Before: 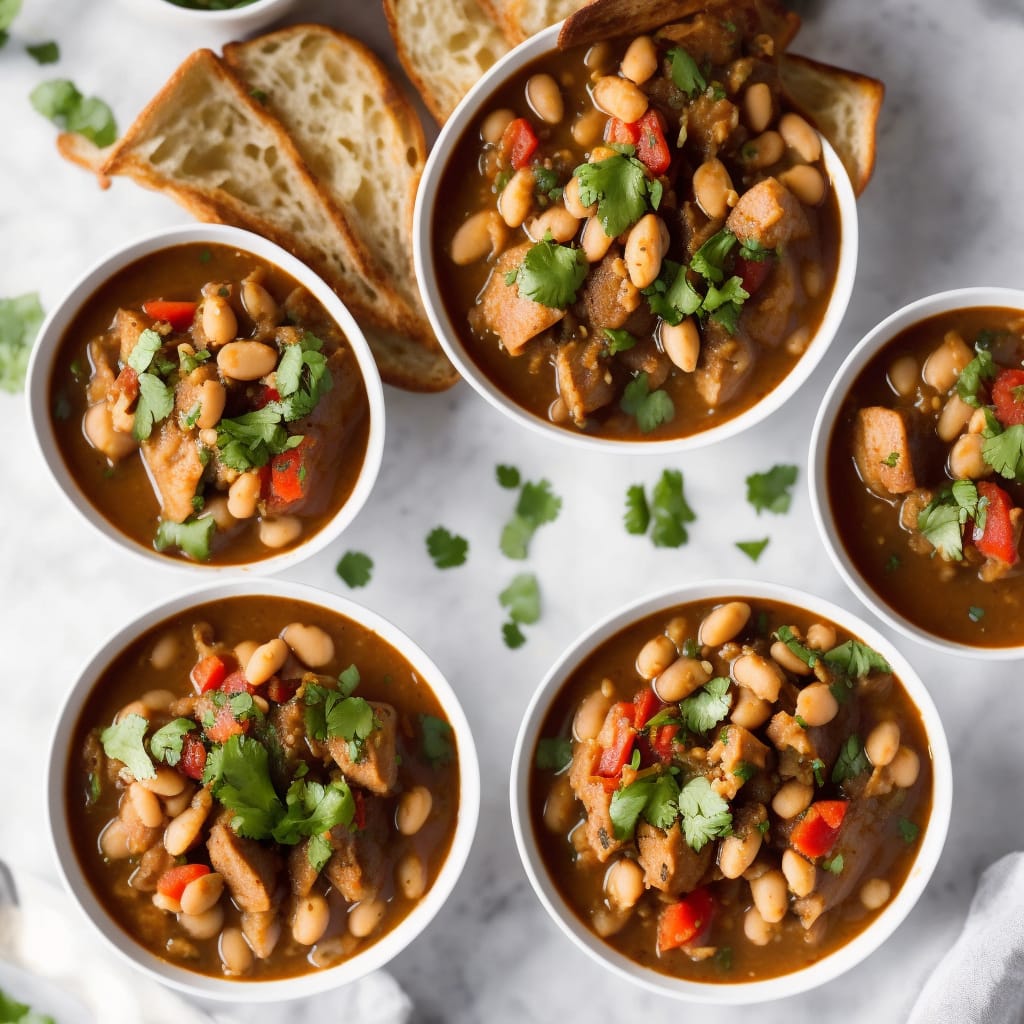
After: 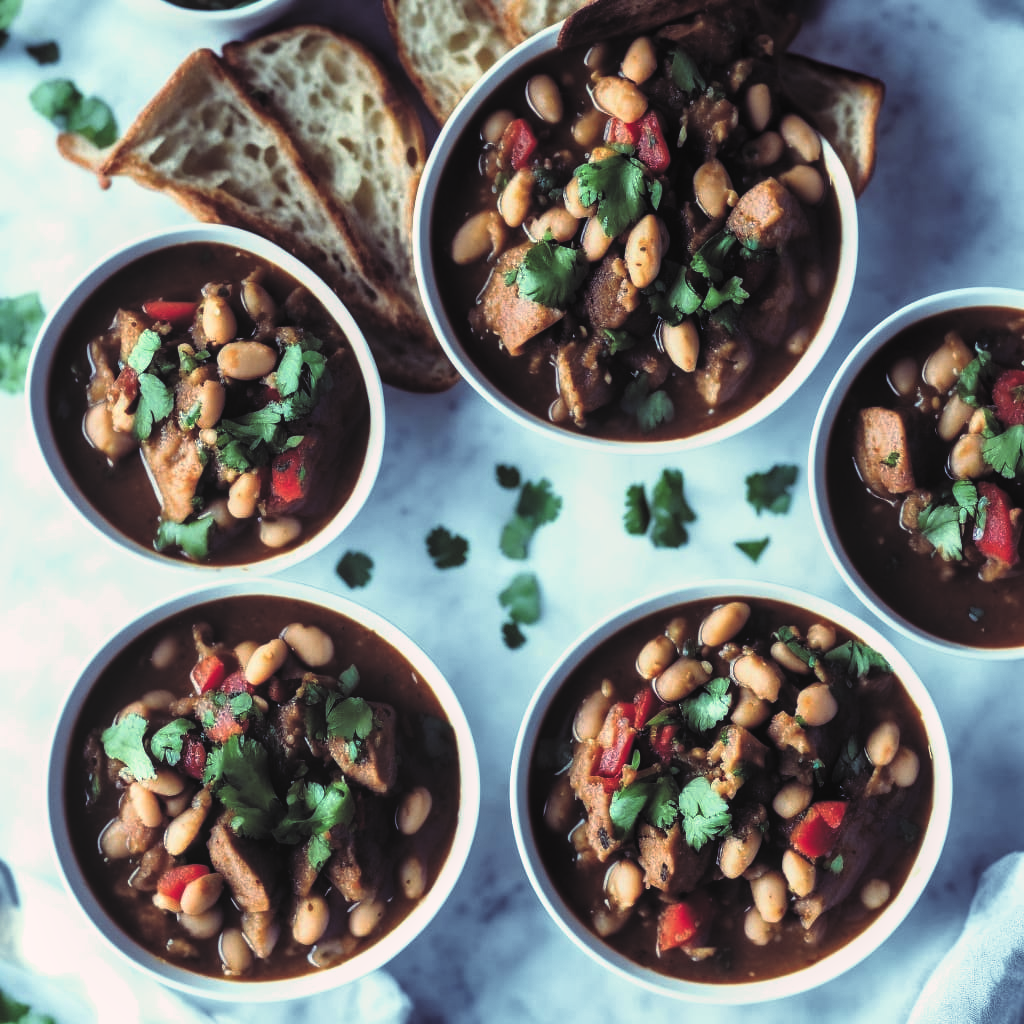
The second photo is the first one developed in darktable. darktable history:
filmic rgb: white relative exposure 2.34 EV, hardness 6.59
local contrast: detail 110%
levels: mode automatic, black 0.023%, white 99.97%, levels [0.062, 0.494, 0.925]
color correction: highlights a* 3.22, highlights b* 1.93, saturation 1.19
rgb curve: curves: ch0 [(0, 0.186) (0.314, 0.284) (0.576, 0.466) (0.805, 0.691) (0.936, 0.886)]; ch1 [(0, 0.186) (0.314, 0.284) (0.581, 0.534) (0.771, 0.746) (0.936, 0.958)]; ch2 [(0, 0.216) (0.275, 0.39) (1, 1)], mode RGB, independent channels, compensate middle gray true, preserve colors none
